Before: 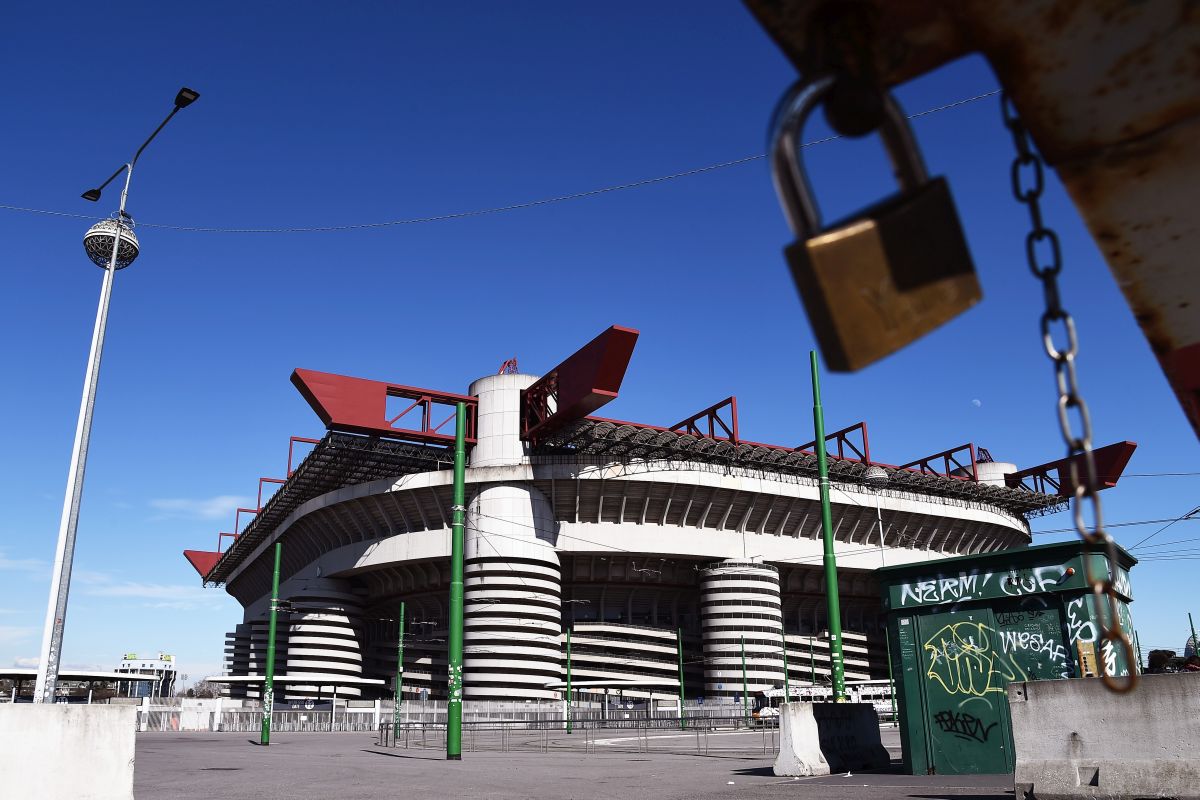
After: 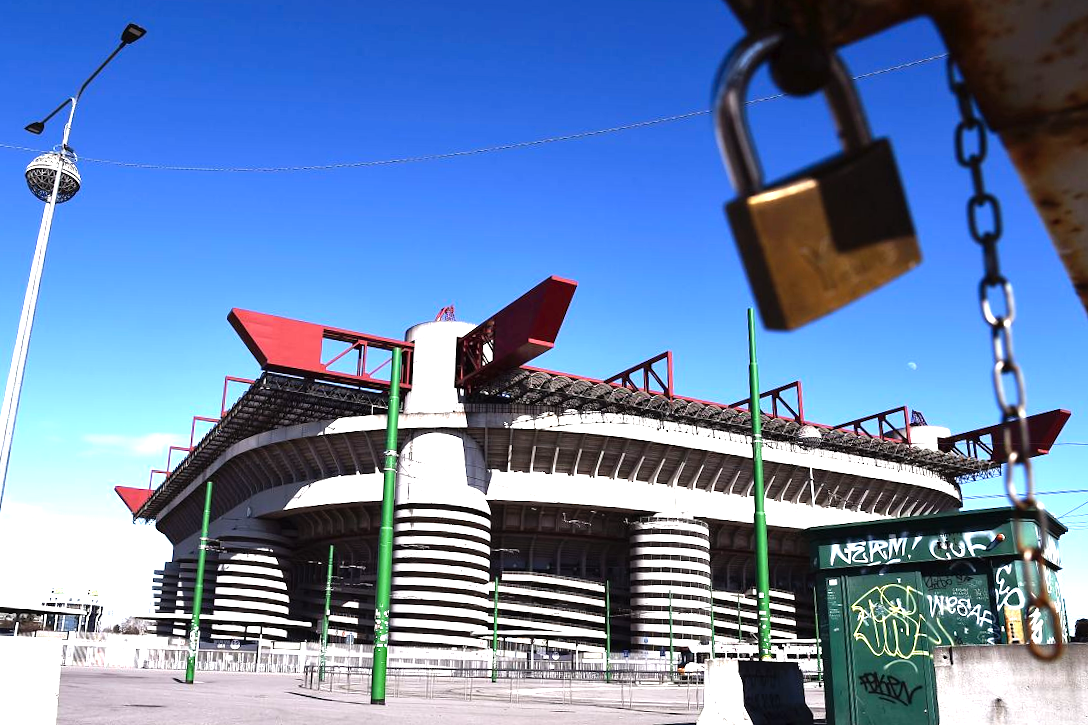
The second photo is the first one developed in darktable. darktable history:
crop and rotate: angle -1.96°, left 3.097%, top 4.154%, right 1.586%, bottom 0.529%
levels: levels [0, 0.352, 0.703]
